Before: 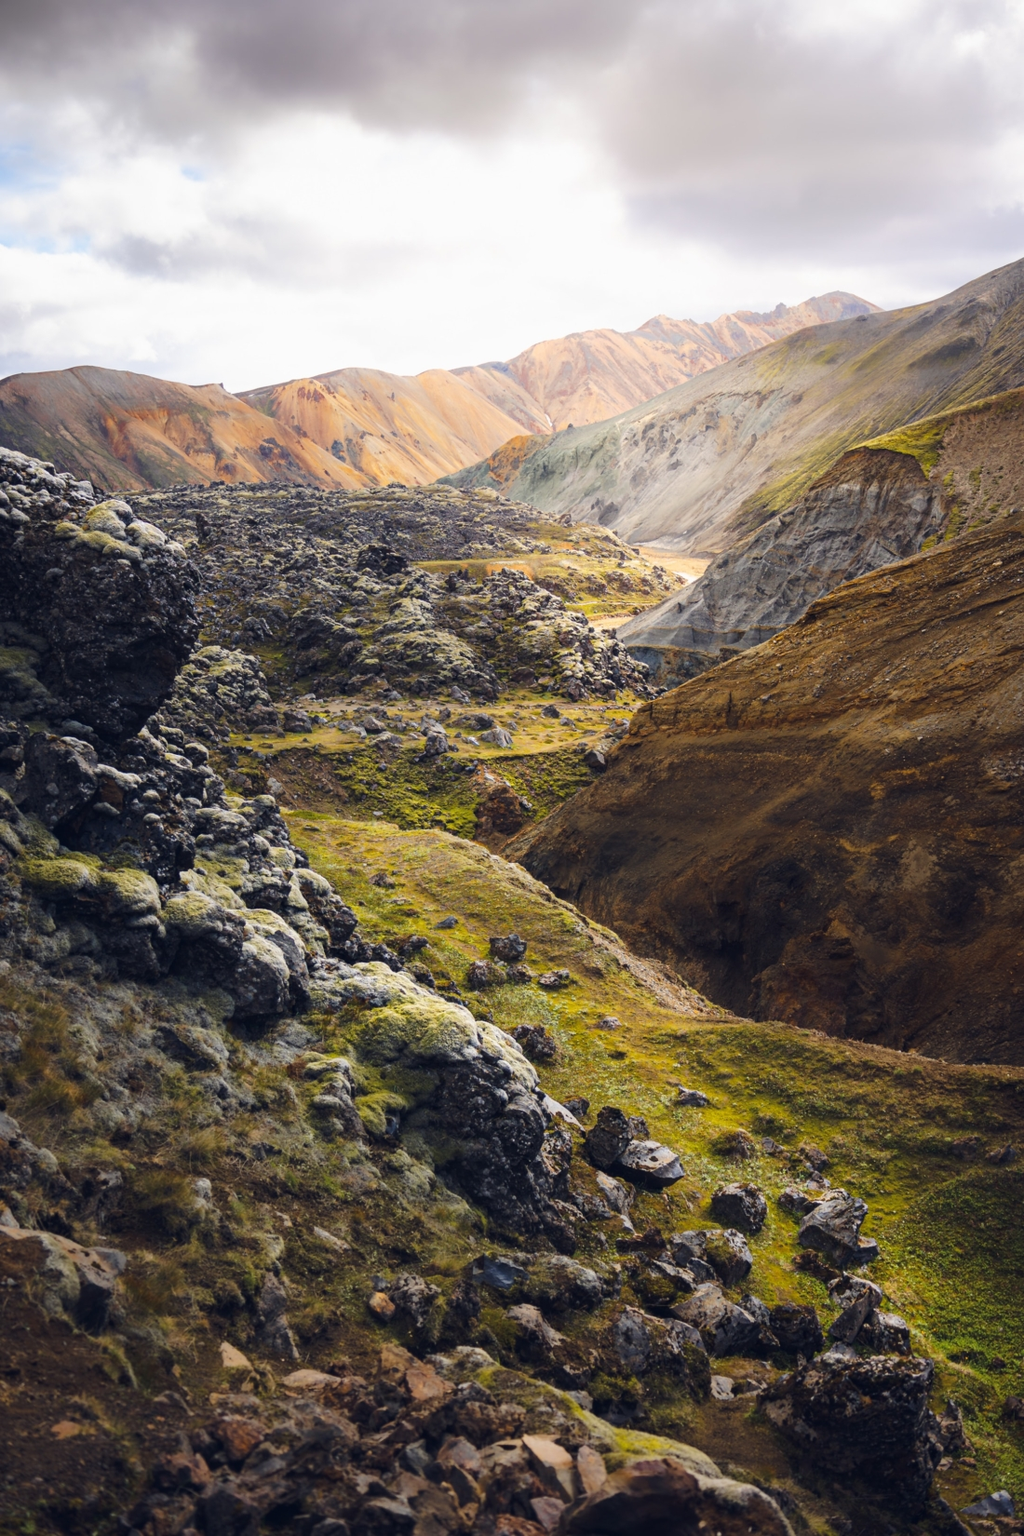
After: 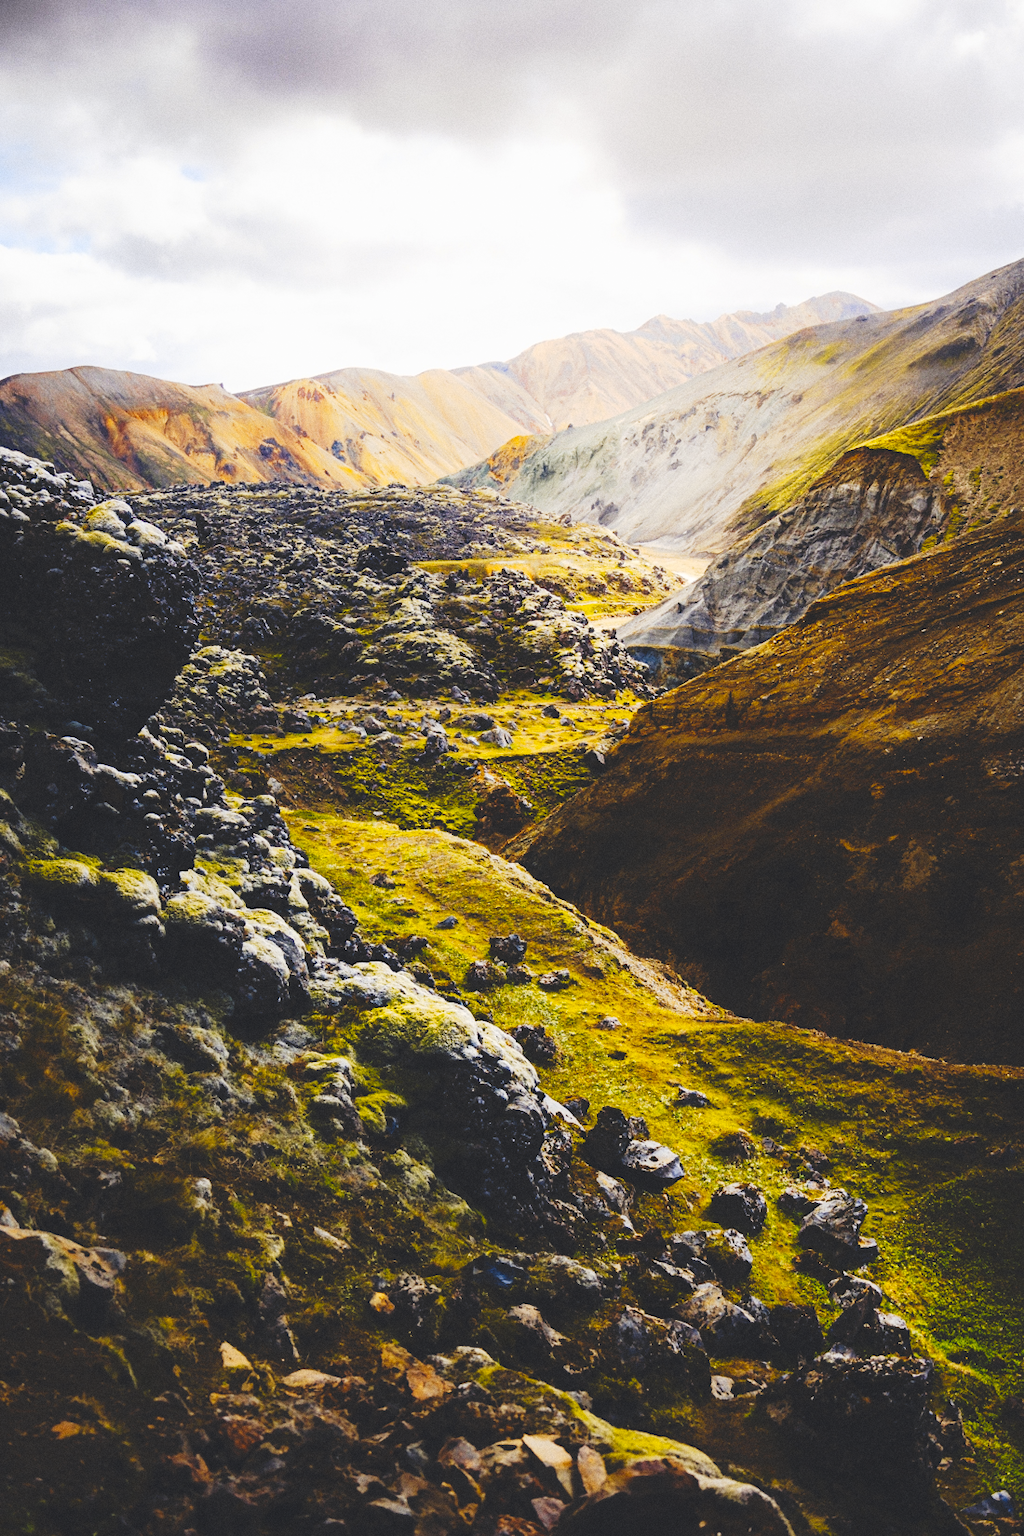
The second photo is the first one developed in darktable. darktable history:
tone curve: curves: ch0 [(0, 0) (0.003, 0.145) (0.011, 0.15) (0.025, 0.15) (0.044, 0.156) (0.069, 0.161) (0.1, 0.169) (0.136, 0.175) (0.177, 0.184) (0.224, 0.196) (0.277, 0.234) (0.335, 0.291) (0.399, 0.391) (0.468, 0.505) (0.543, 0.633) (0.623, 0.742) (0.709, 0.826) (0.801, 0.882) (0.898, 0.93) (1, 1)], preserve colors none
tone equalizer: on, module defaults
grain: coarseness 0.09 ISO
color contrast: green-magenta contrast 0.85, blue-yellow contrast 1.25, unbound 0
